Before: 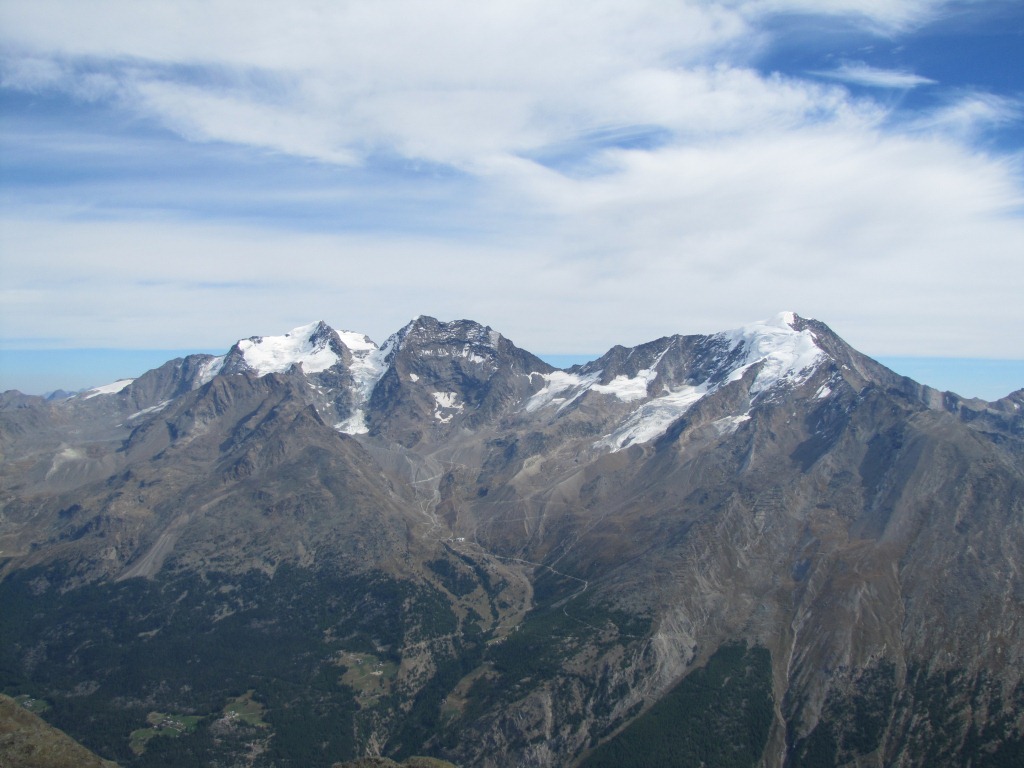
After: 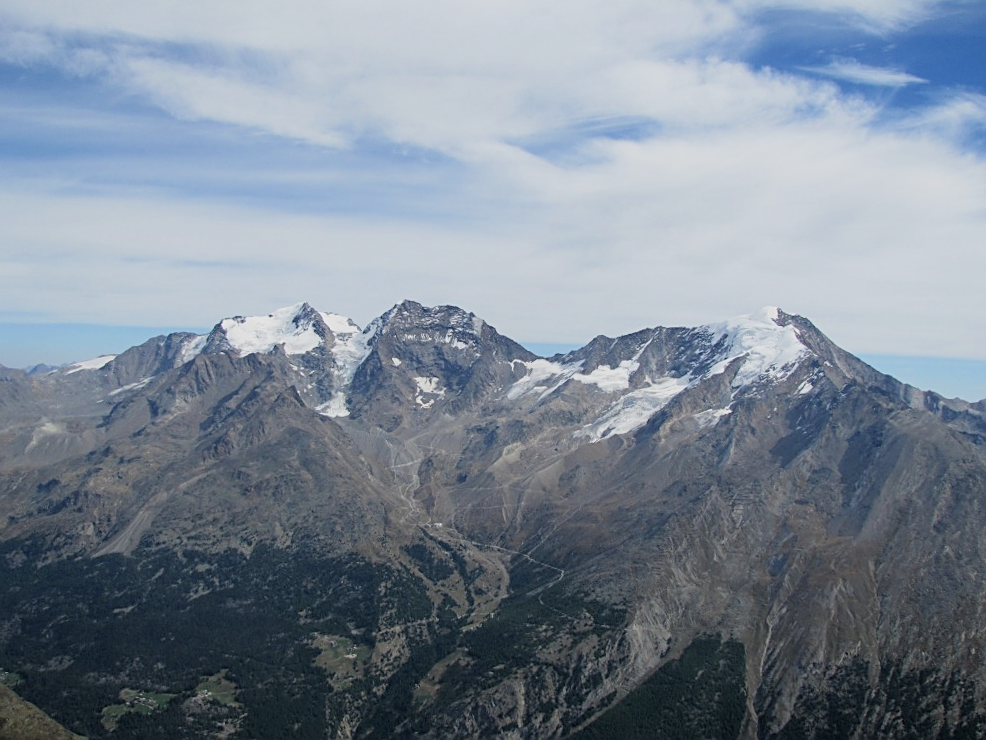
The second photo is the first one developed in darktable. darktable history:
sharpen: on, module defaults
filmic rgb: black relative exposure -7.76 EV, white relative exposure 4.46 EV, threshold 5.98 EV, hardness 3.76, latitude 50.23%, contrast 1.101, enable highlight reconstruction true
crop and rotate: angle -1.64°
